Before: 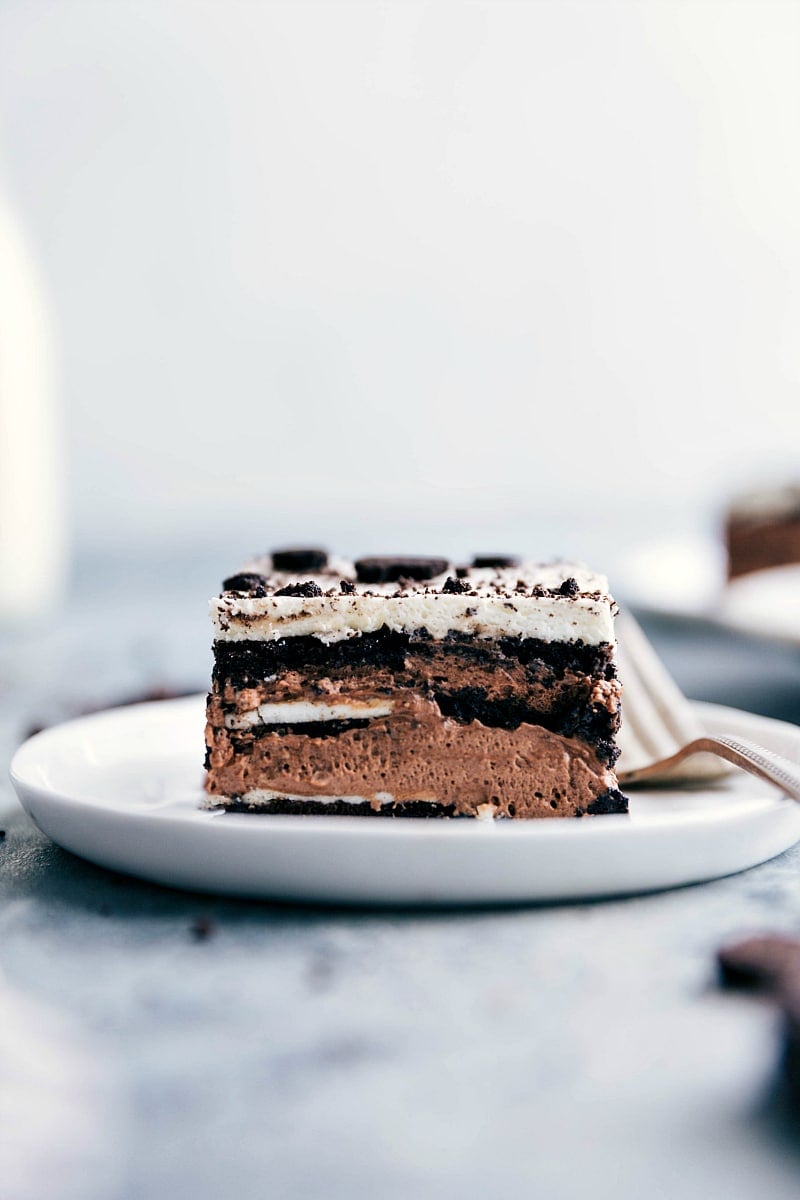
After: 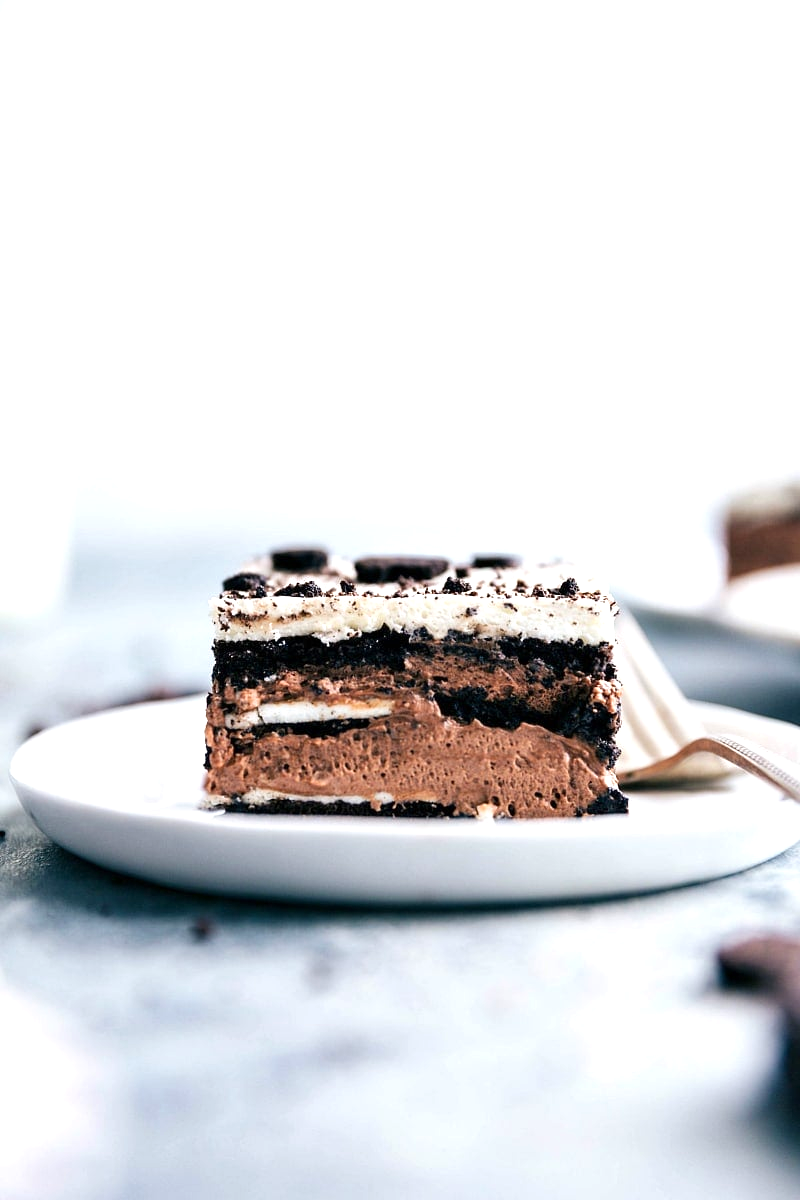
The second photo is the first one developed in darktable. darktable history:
exposure: exposure 0.492 EV, compensate highlight preservation false
